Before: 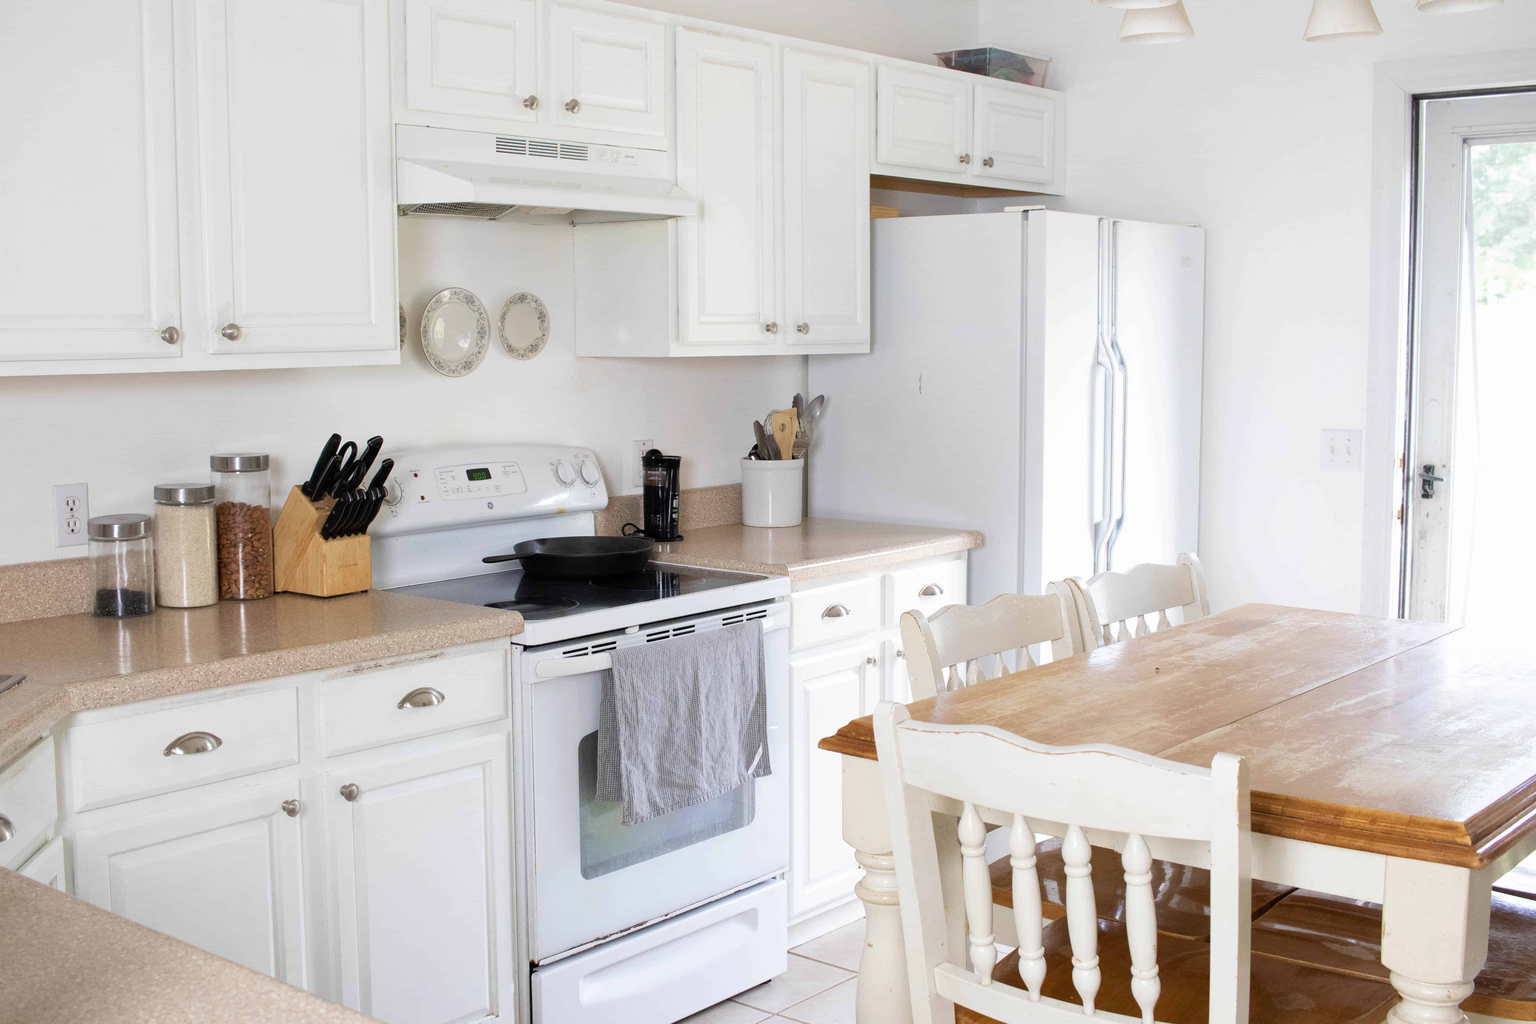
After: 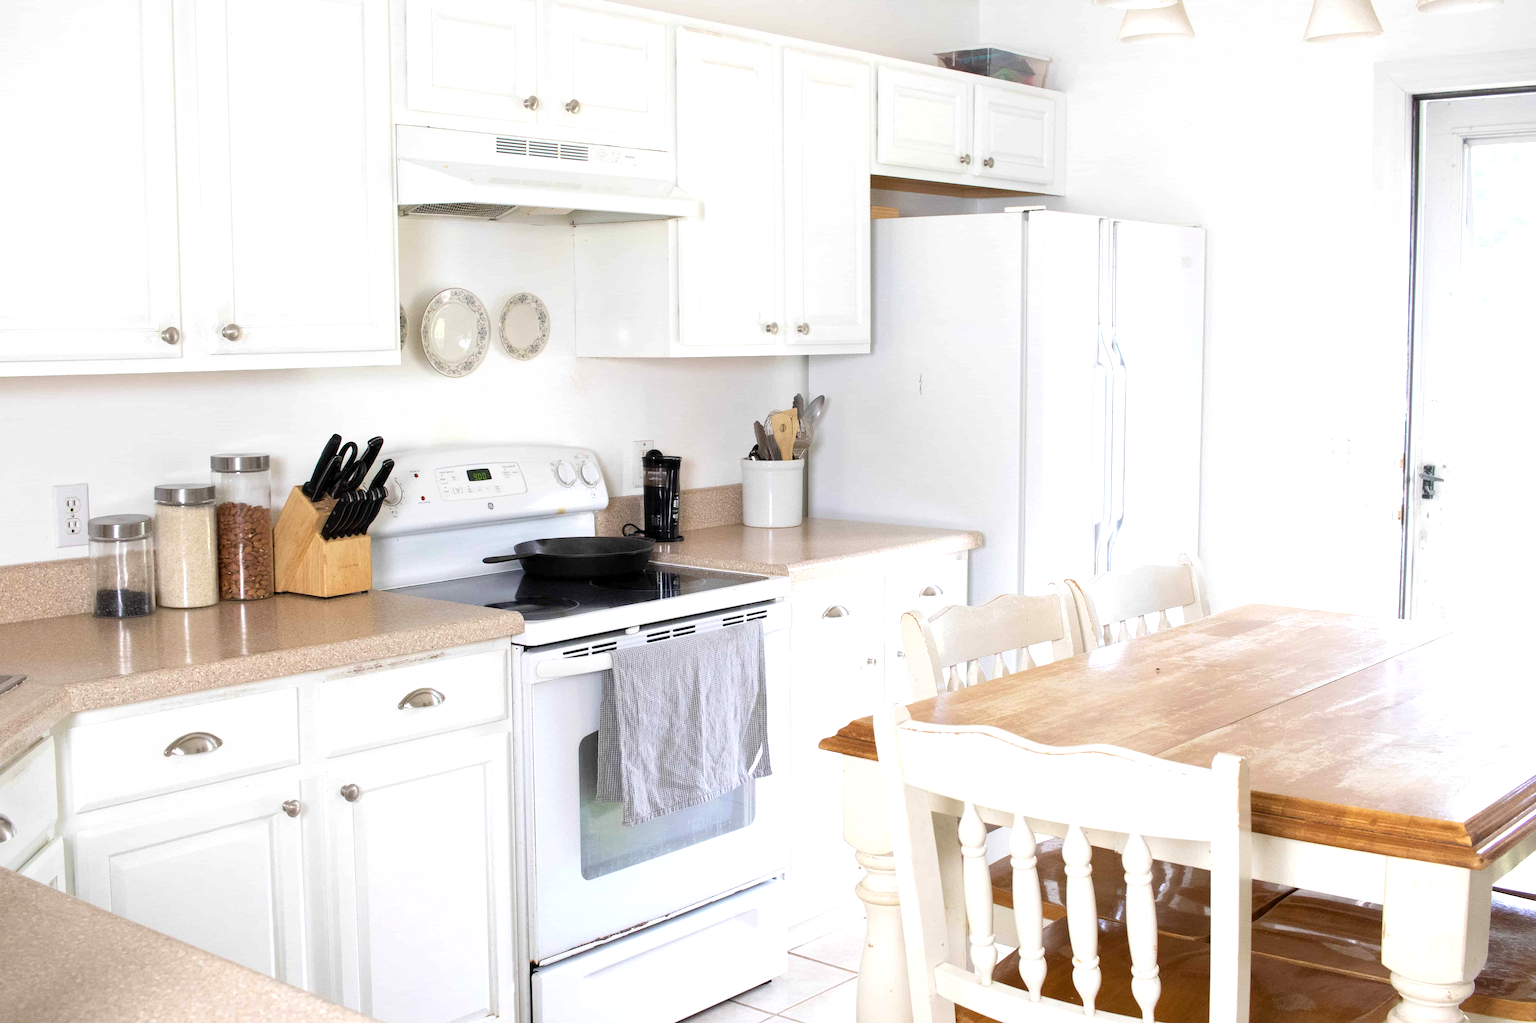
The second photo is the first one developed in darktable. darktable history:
crop: bottom 0.069%
exposure: black level correction 0.001, exposure 0.499 EV, compensate highlight preservation false
